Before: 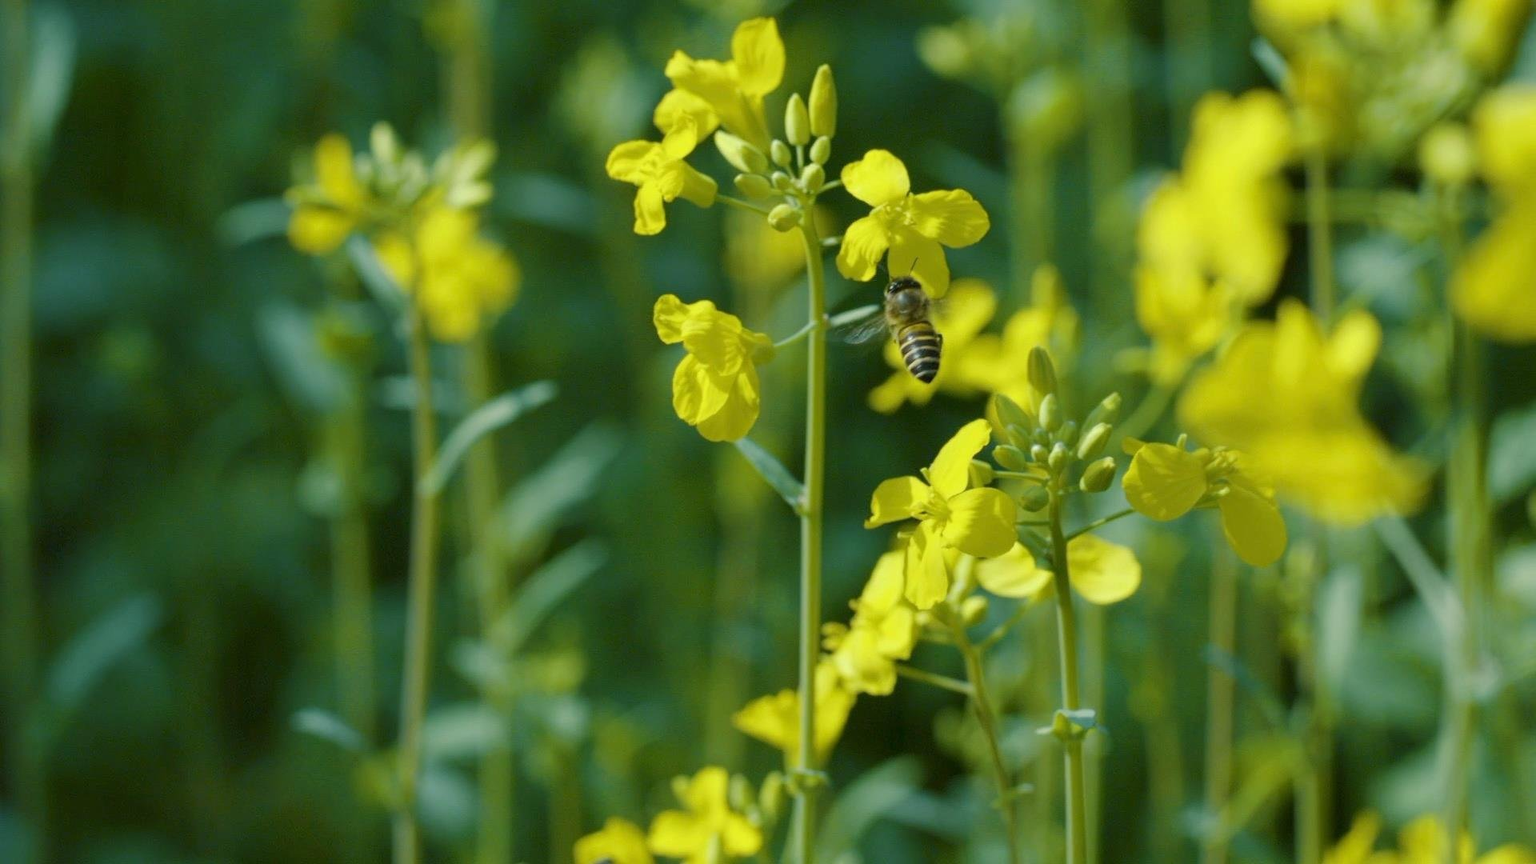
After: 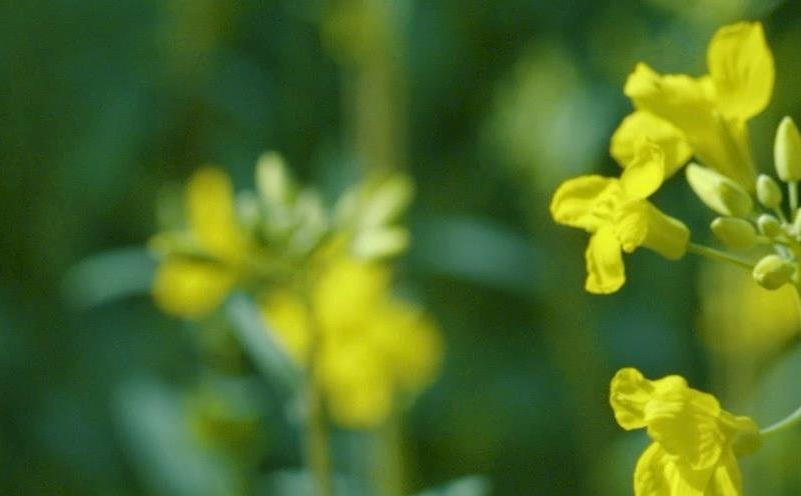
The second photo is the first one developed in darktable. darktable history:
crop and rotate: left 10.803%, top 0.071%, right 47.428%, bottom 53.984%
local contrast: highlights 101%, shadows 102%, detail 119%, midtone range 0.2
